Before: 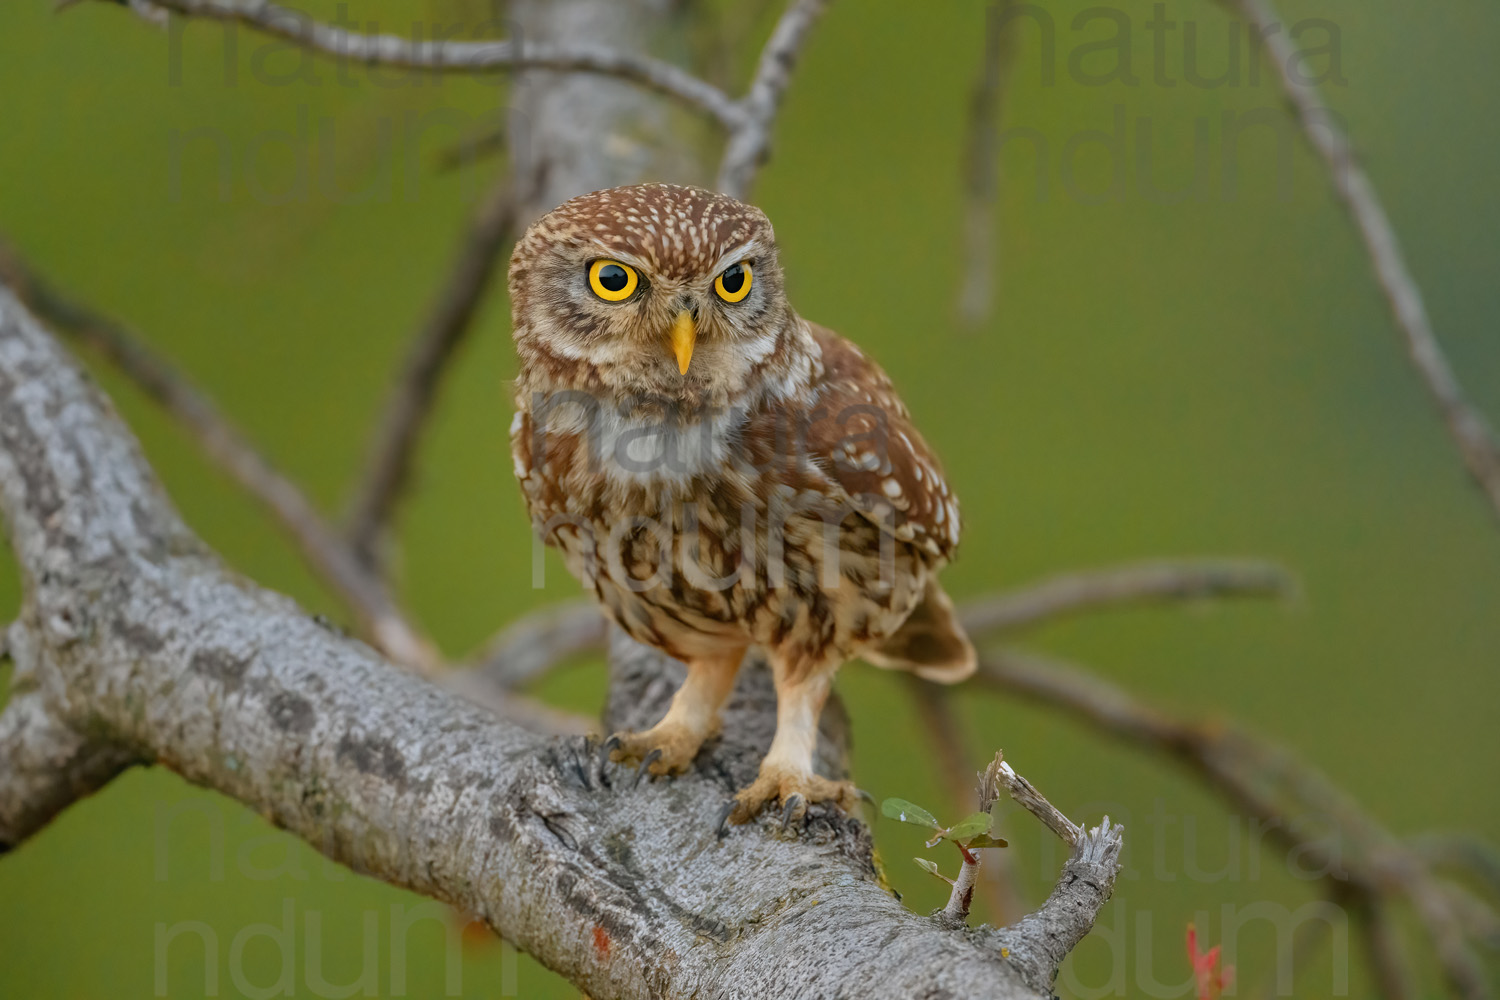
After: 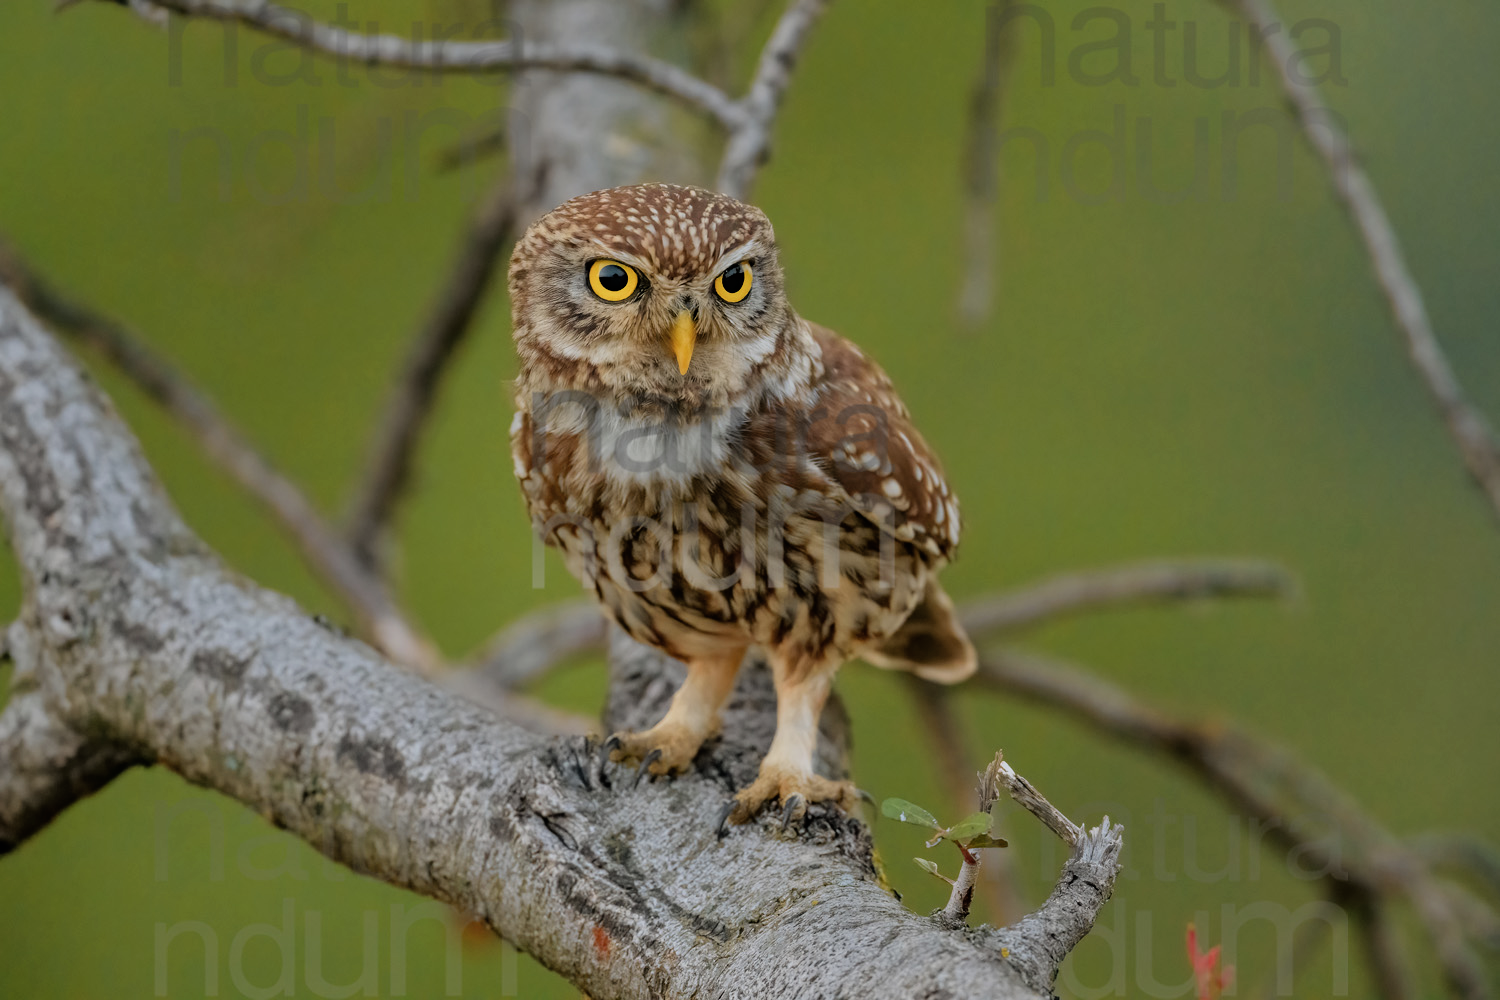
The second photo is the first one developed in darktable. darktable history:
filmic rgb: black relative exposure -7.75 EV, white relative exposure 4.4 EV, threshold 3 EV, hardness 3.76, latitude 50%, contrast 1.1, color science v5 (2021), contrast in shadows safe, contrast in highlights safe, enable highlight reconstruction true
contrast brightness saturation: saturation -0.05
